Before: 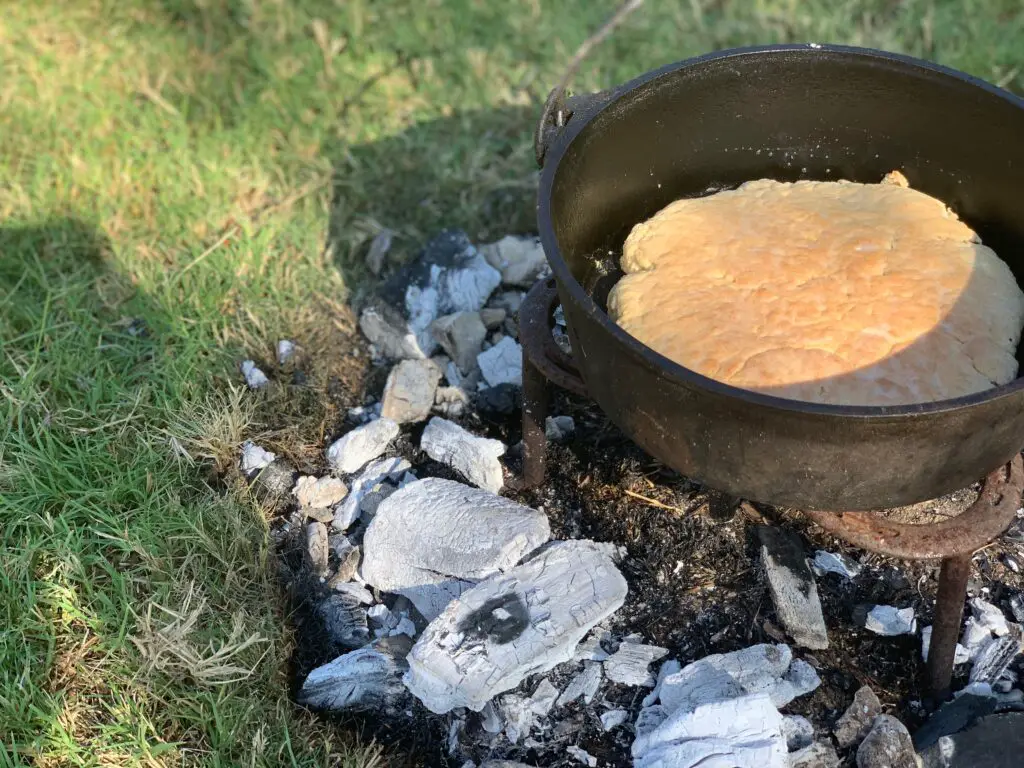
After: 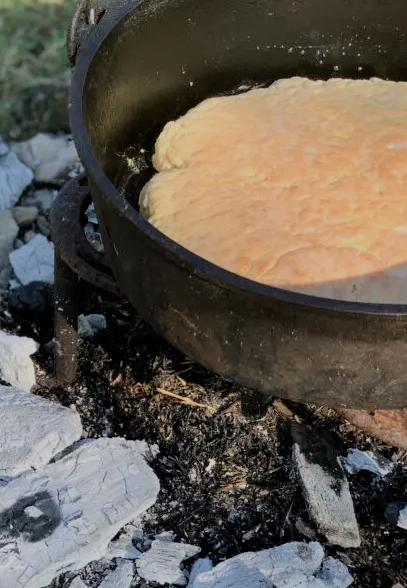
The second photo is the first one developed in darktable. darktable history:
filmic rgb: black relative exposure -7.32 EV, white relative exposure 5.09 EV, hardness 3.2
crop: left 45.721%, top 13.393%, right 14.118%, bottom 10.01%
